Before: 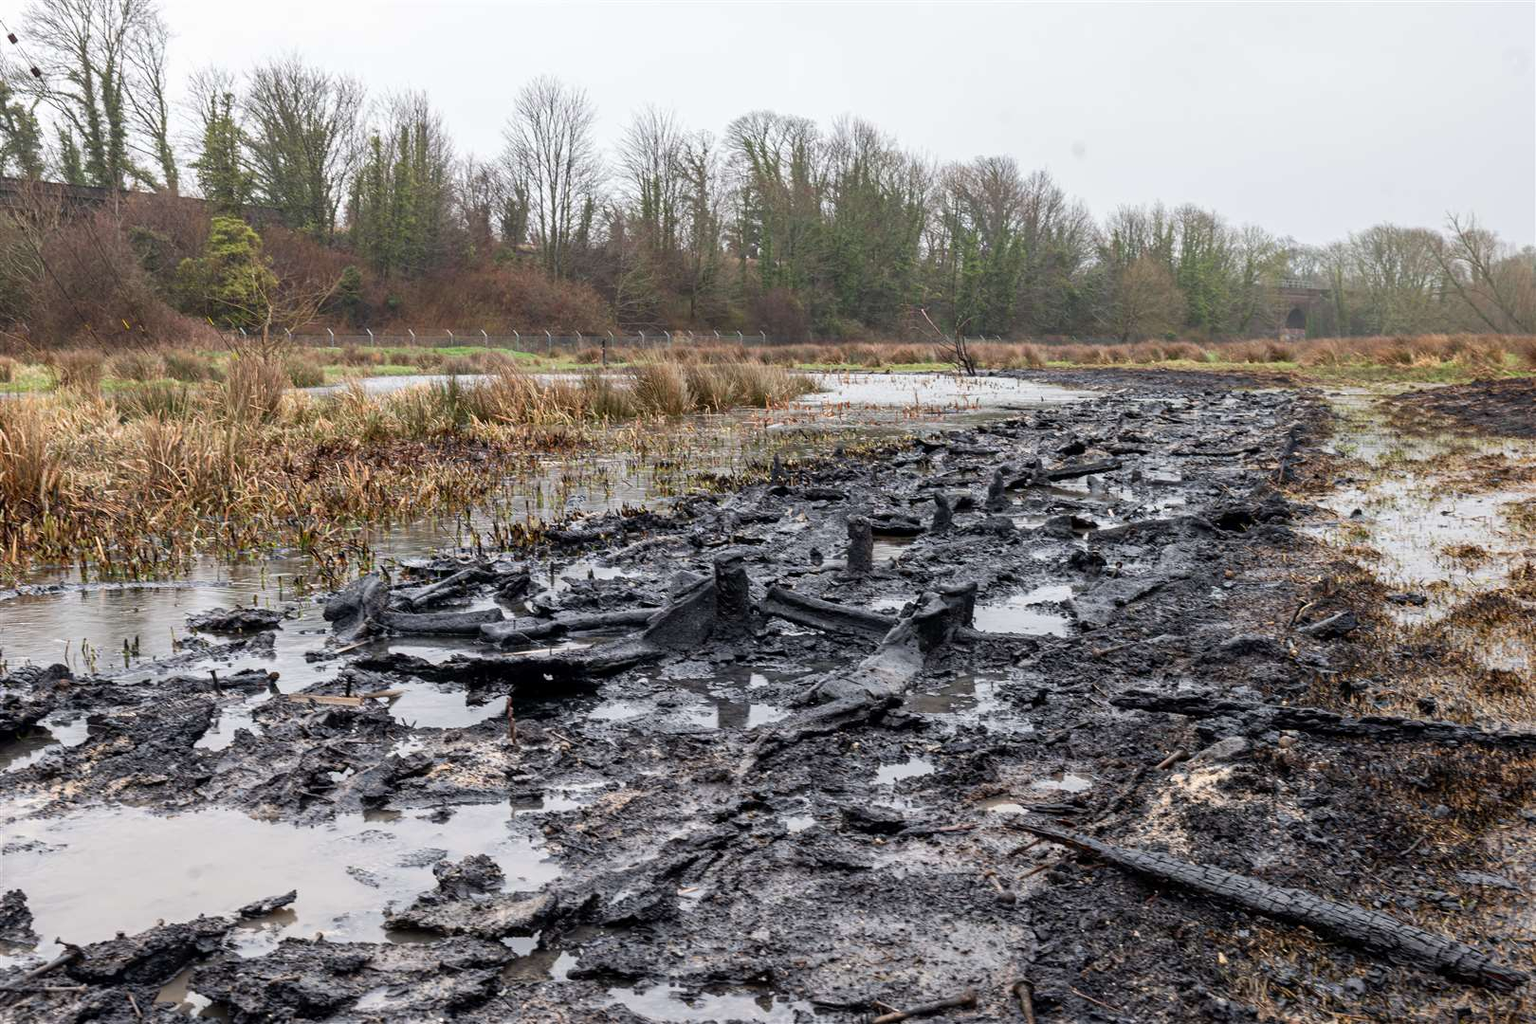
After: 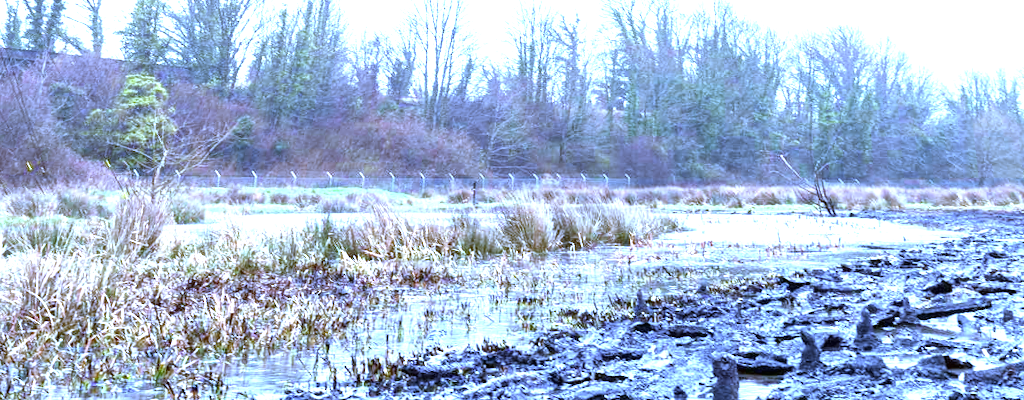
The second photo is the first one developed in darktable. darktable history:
rotate and perspective: rotation 0.72°, lens shift (vertical) -0.352, lens shift (horizontal) -0.051, crop left 0.152, crop right 0.859, crop top 0.019, crop bottom 0.964
white balance: red 0.766, blue 1.537
exposure: black level correction 0, exposure 1.741 EV, compensate exposure bias true, compensate highlight preservation false
crop: left 0.579%, top 7.627%, right 23.167%, bottom 54.275%
